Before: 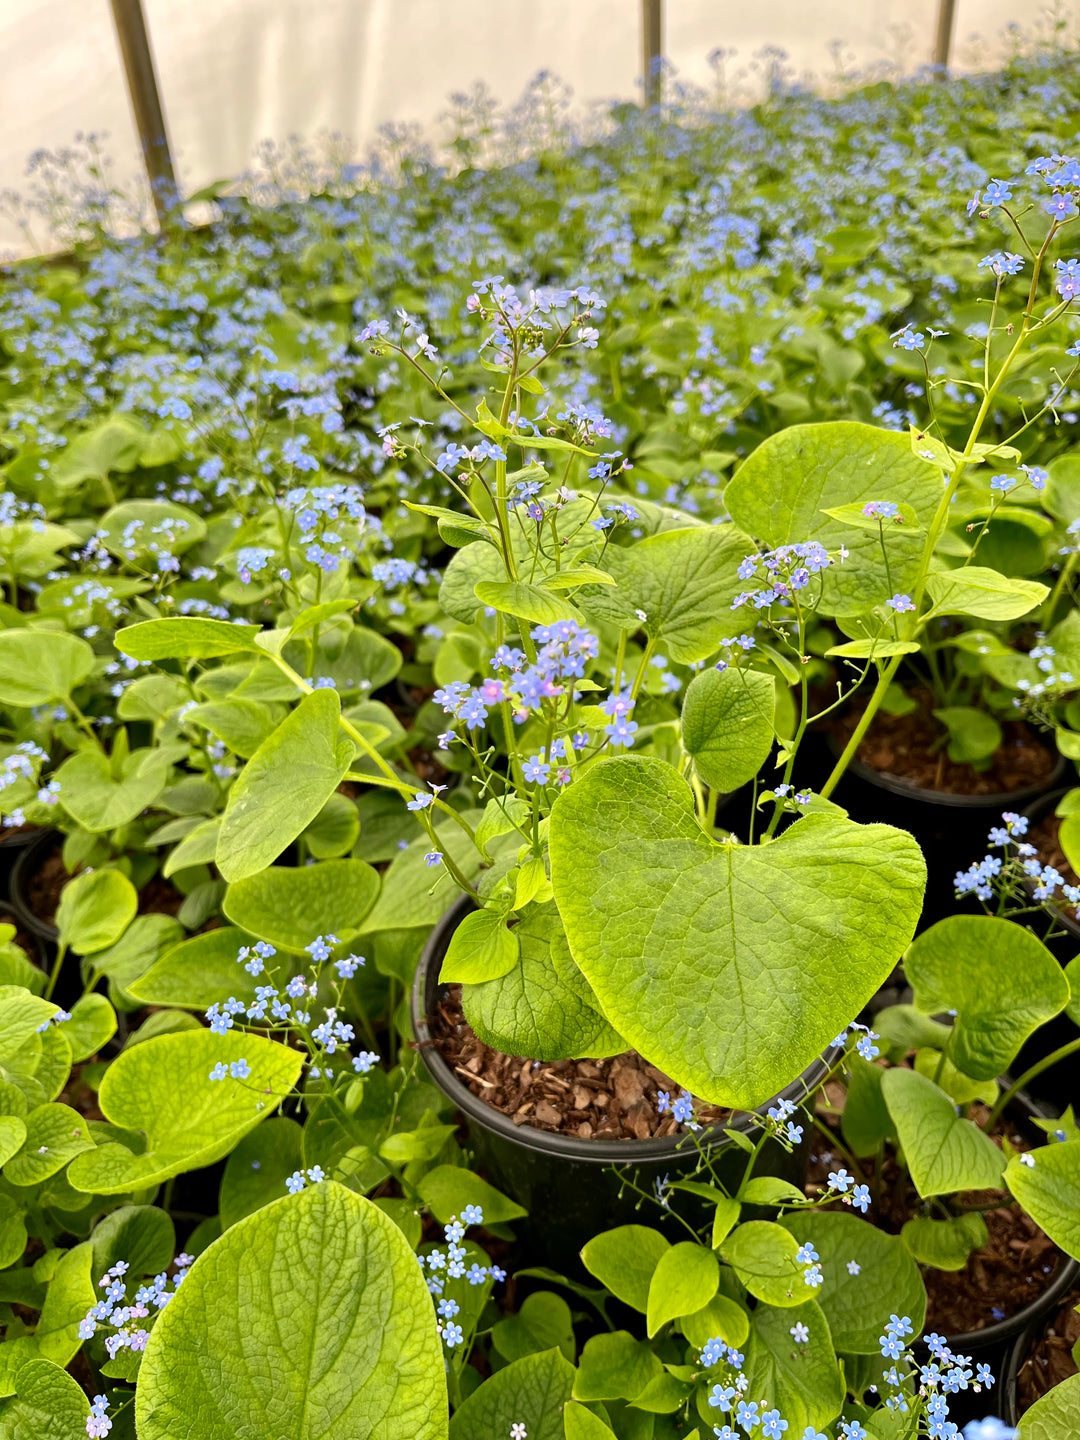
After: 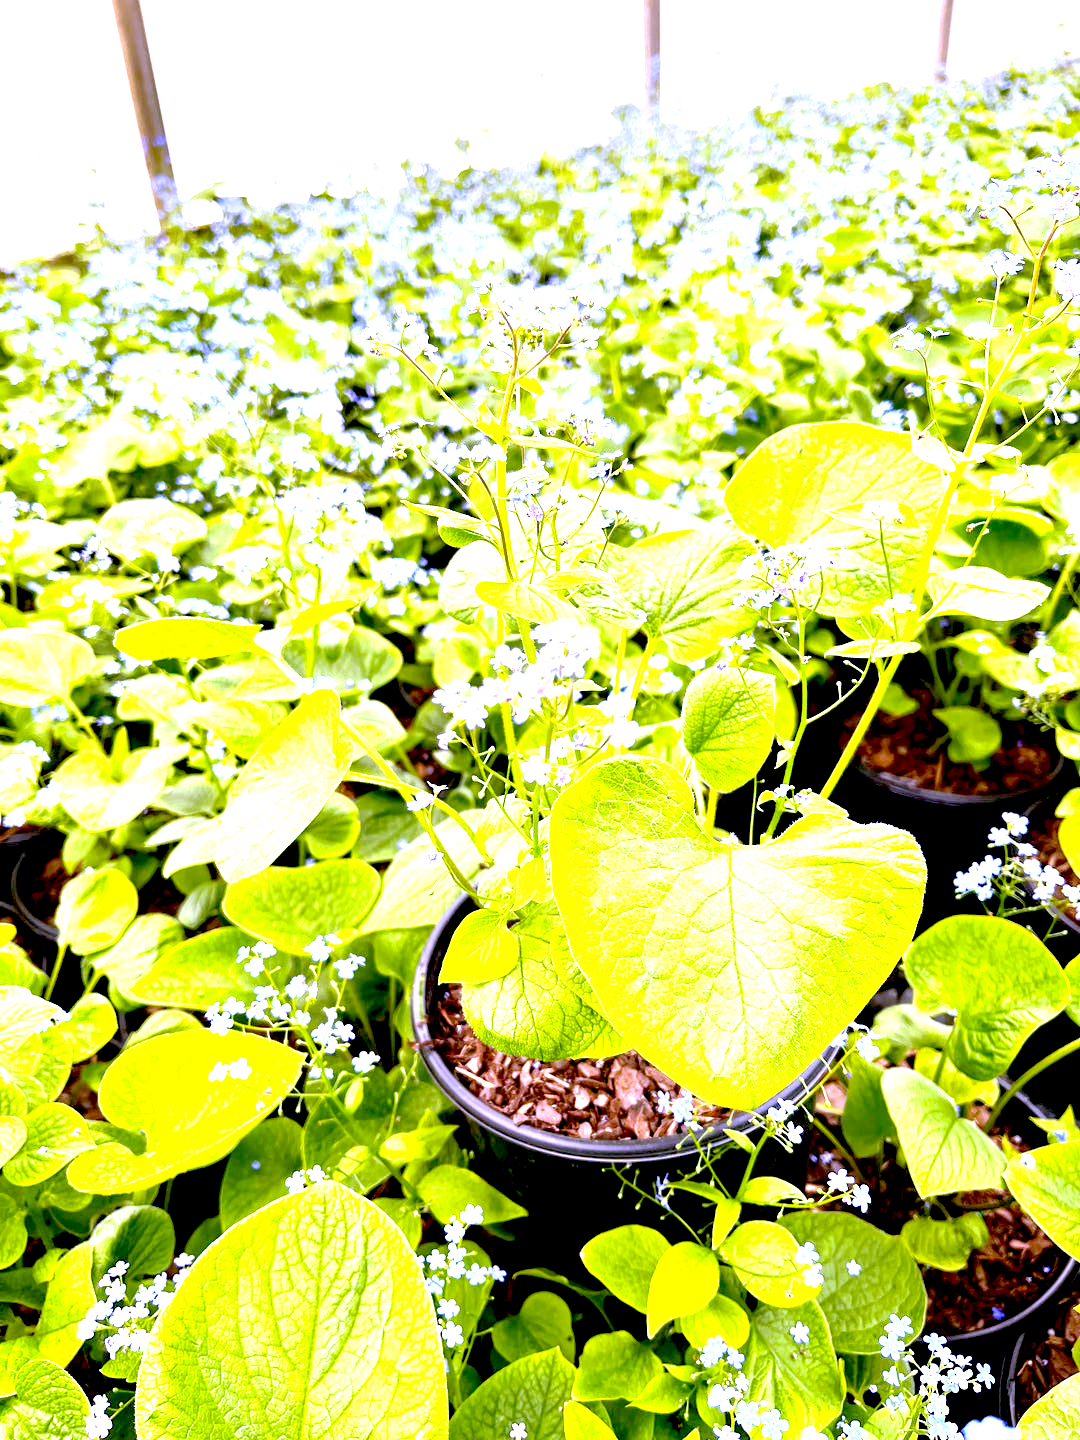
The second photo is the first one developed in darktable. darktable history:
color correction: highlights a* 3.12, highlights b* -1.55, shadows a* -0.101, shadows b* 2.52, saturation 0.98
exposure: black level correction 0.016, exposure 1.774 EV, compensate highlight preservation false
white balance: red 0.98, blue 1.61
